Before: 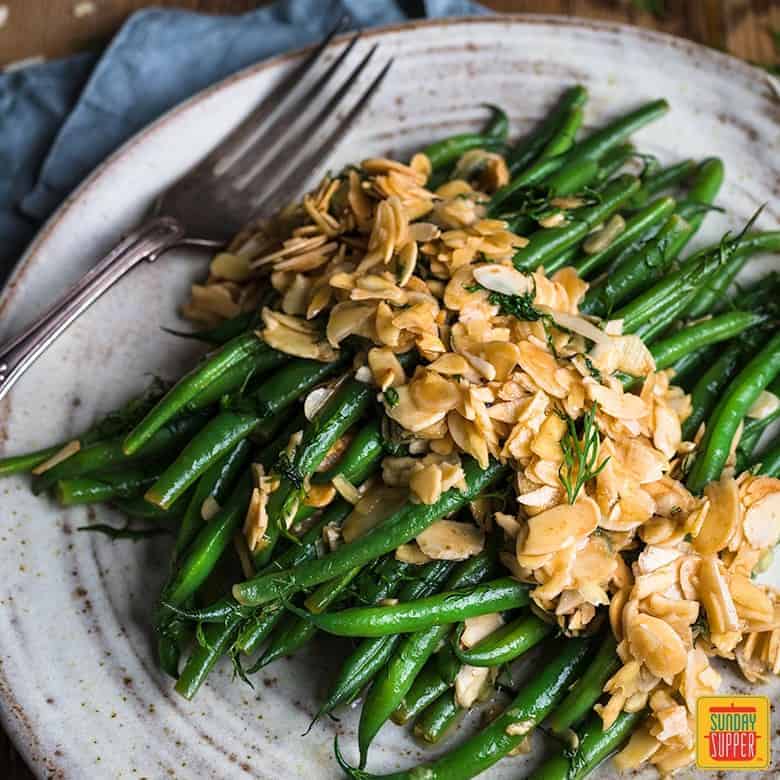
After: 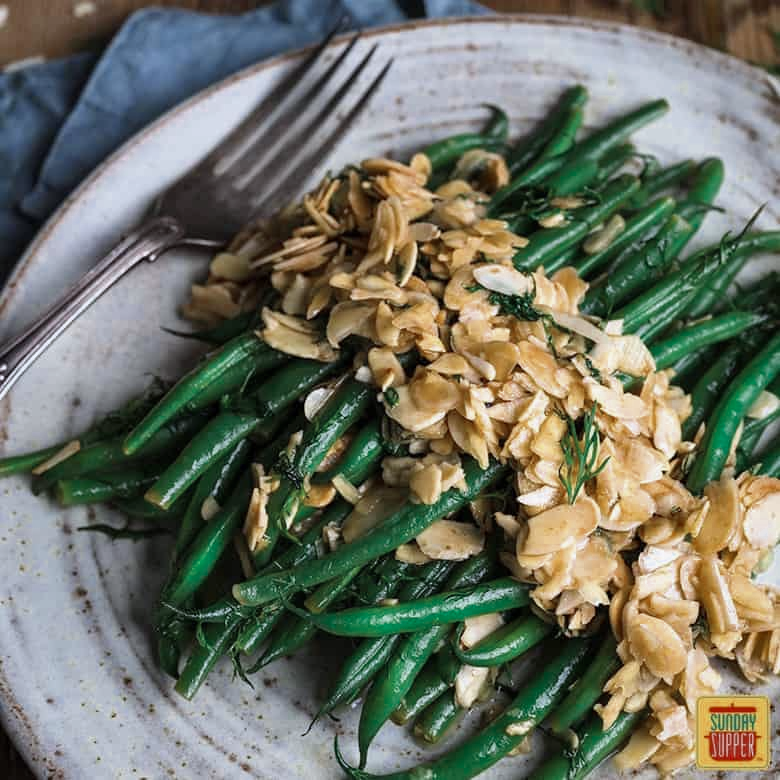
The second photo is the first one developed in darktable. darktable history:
shadows and highlights: soften with gaussian
white balance: red 0.974, blue 1.044
color zones: curves: ch0 [(0, 0.5) (0.125, 0.4) (0.25, 0.5) (0.375, 0.4) (0.5, 0.4) (0.625, 0.35) (0.75, 0.35) (0.875, 0.5)]; ch1 [(0, 0.35) (0.125, 0.45) (0.25, 0.35) (0.375, 0.35) (0.5, 0.35) (0.625, 0.35) (0.75, 0.45) (0.875, 0.35)]; ch2 [(0, 0.6) (0.125, 0.5) (0.25, 0.5) (0.375, 0.6) (0.5, 0.6) (0.625, 0.5) (0.75, 0.5) (0.875, 0.5)]
